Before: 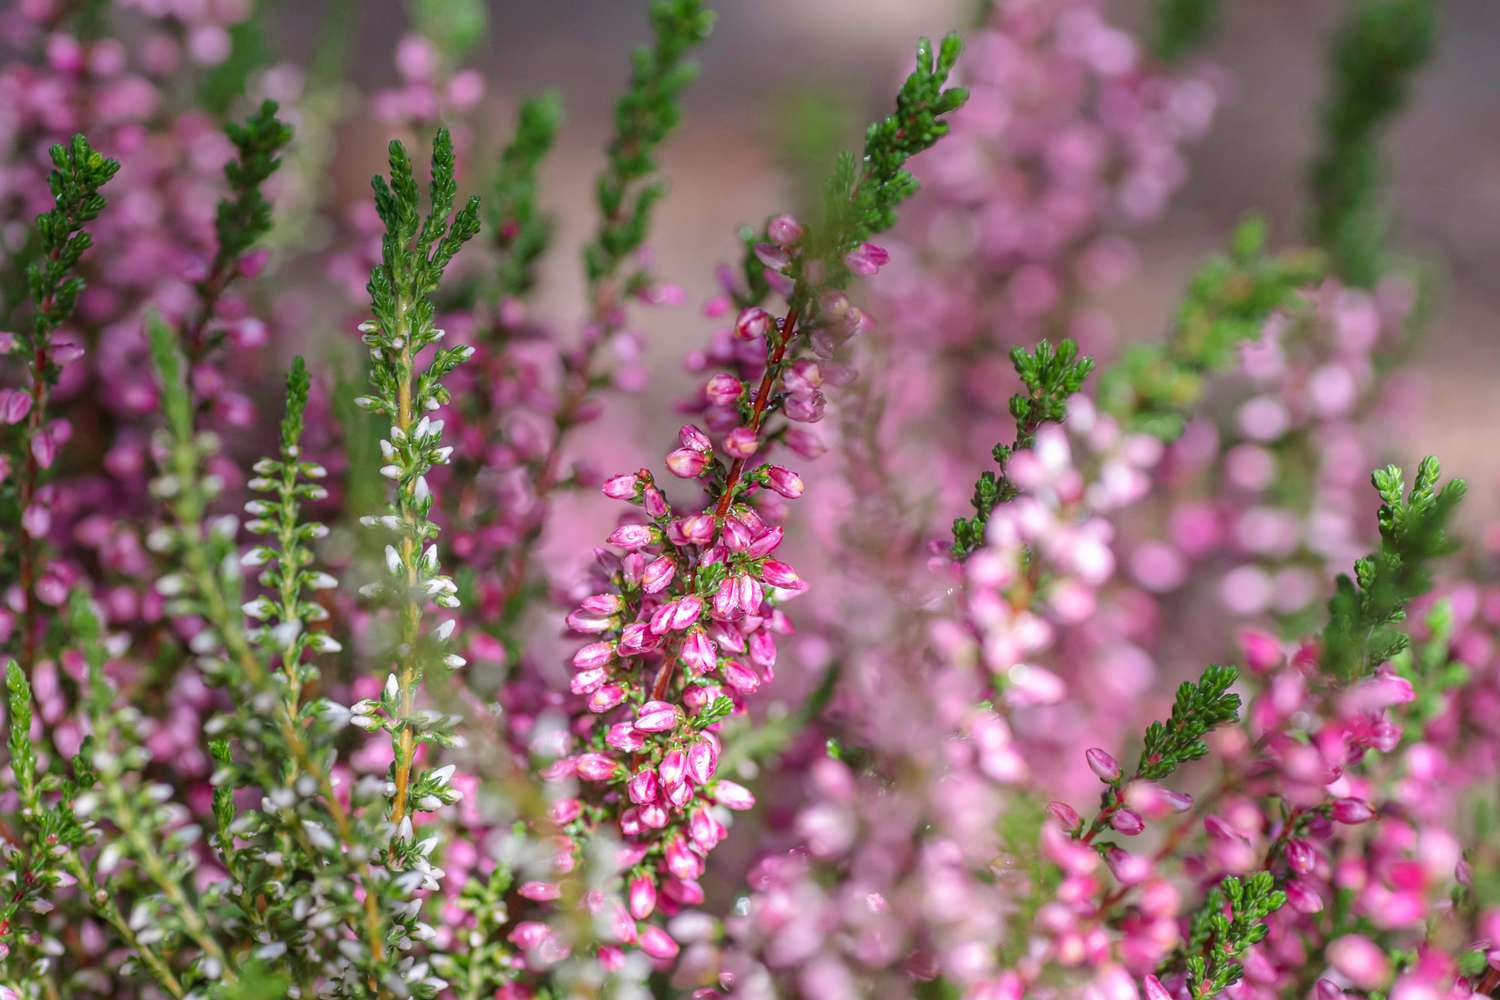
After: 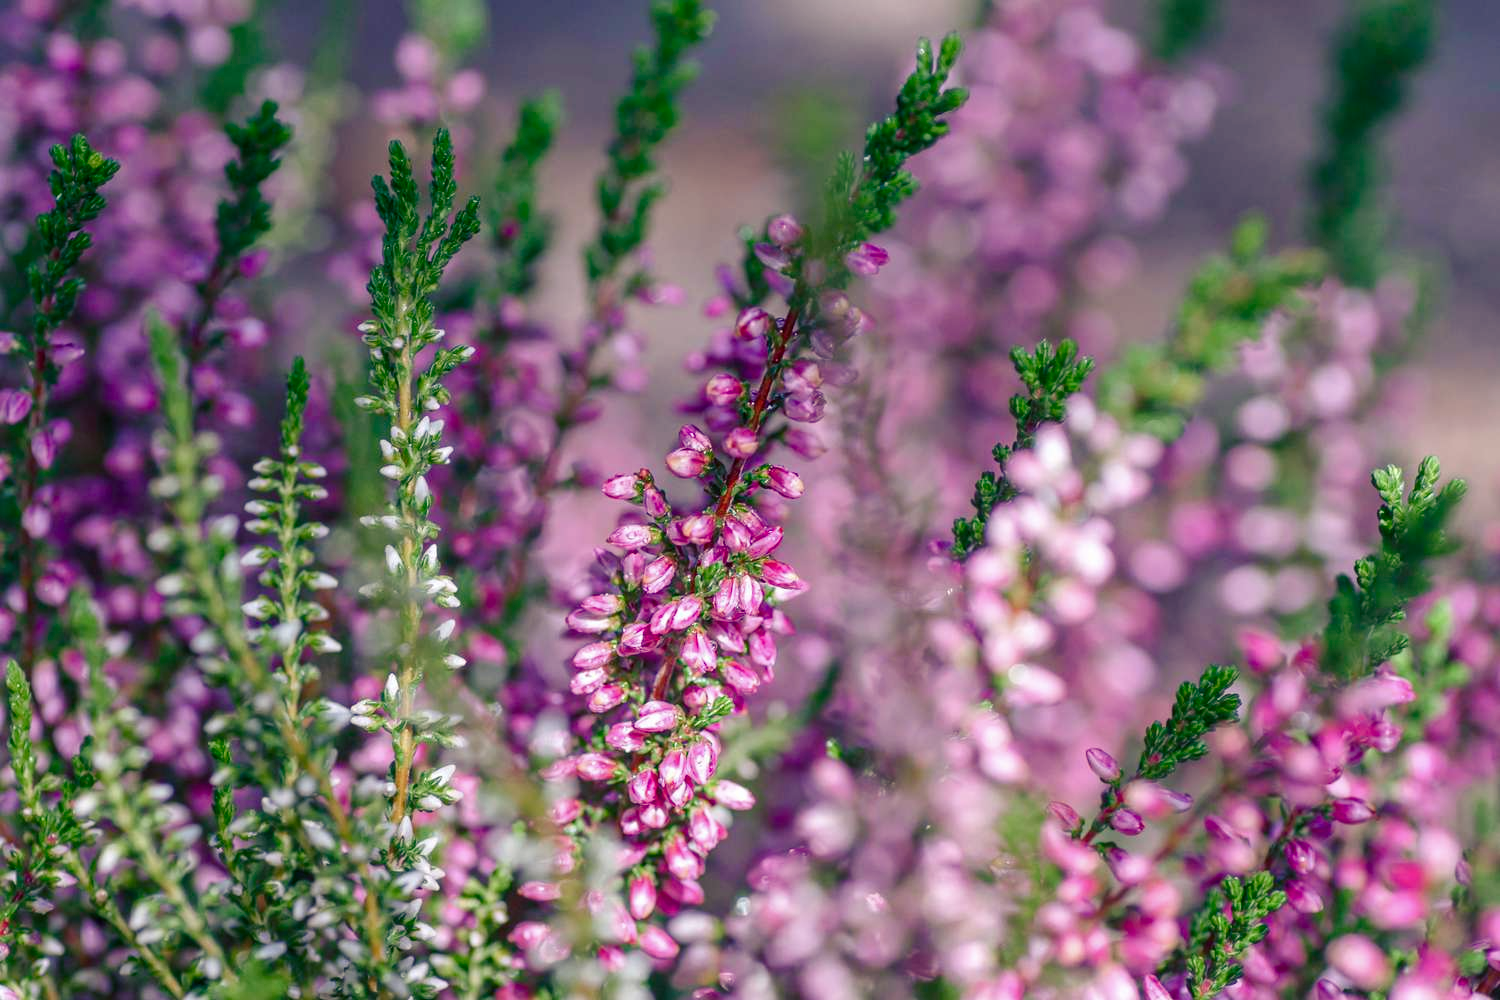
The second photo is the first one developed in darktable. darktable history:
color balance rgb: shadows lift › luminance -40.969%, shadows lift › chroma 14.381%, shadows lift › hue 260.07°, power › hue 214.1°, perceptual saturation grading › global saturation 20%, perceptual saturation grading › highlights -49.051%, perceptual saturation grading › shadows 24.516%
